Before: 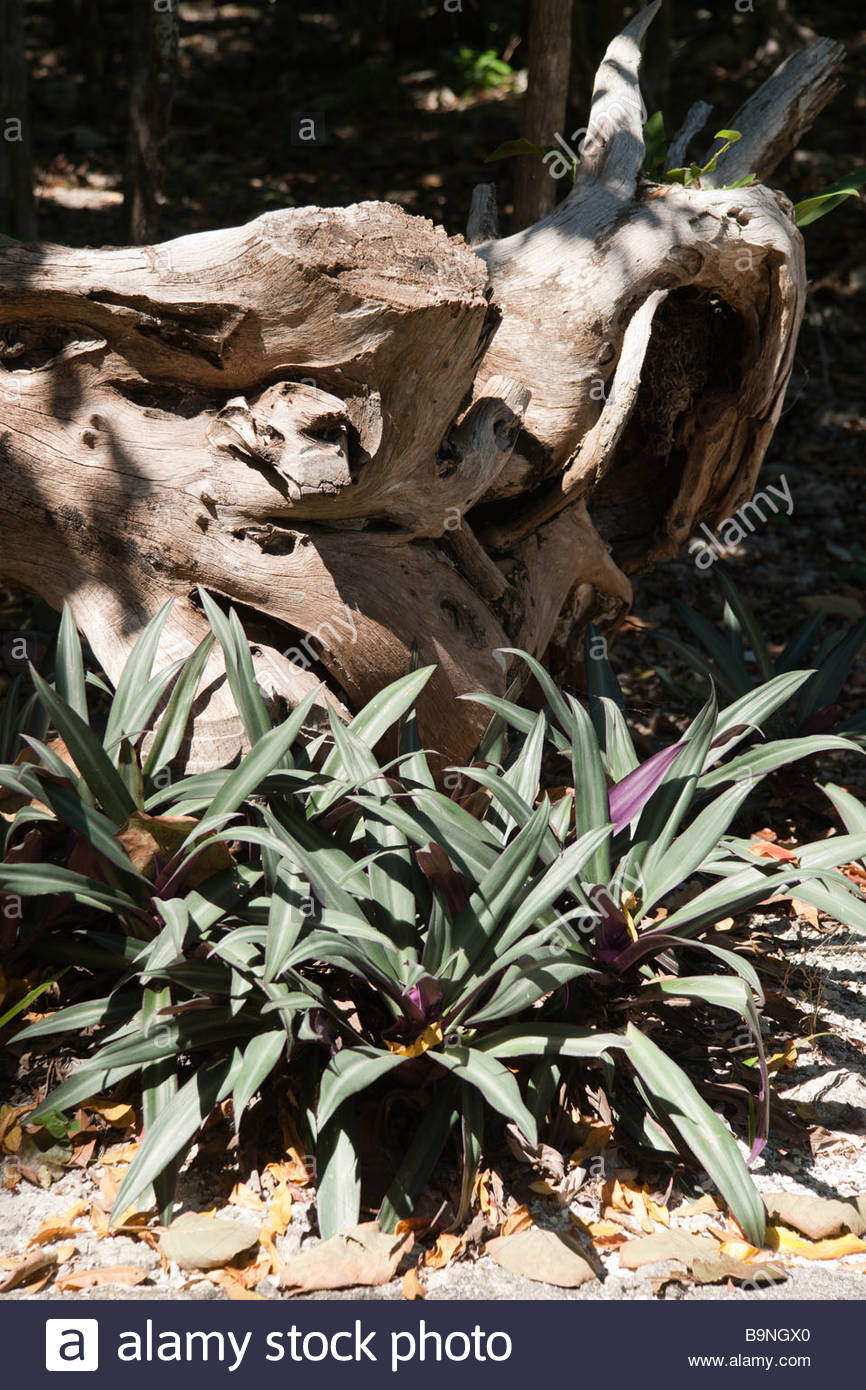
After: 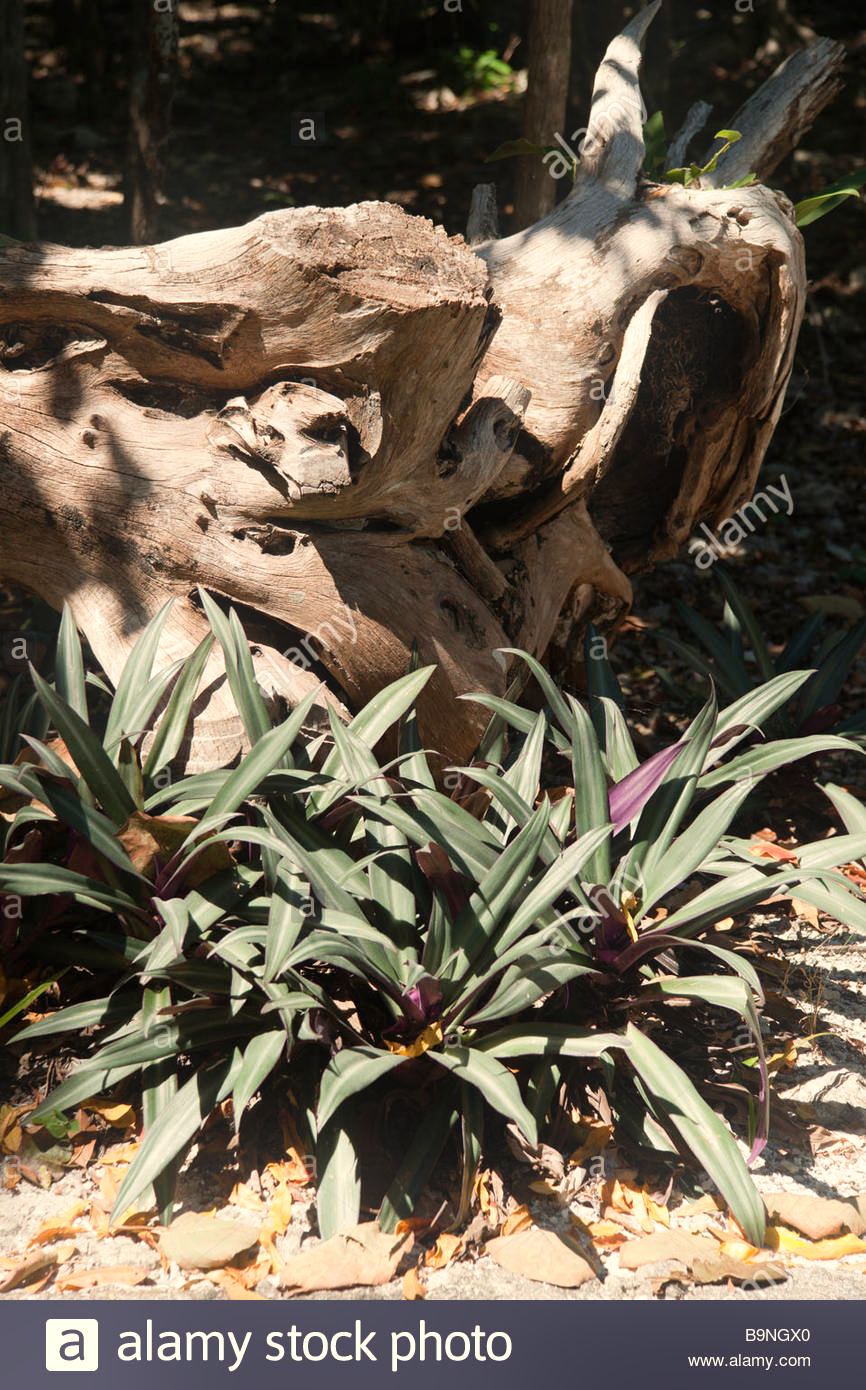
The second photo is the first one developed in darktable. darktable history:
white balance: red 1.045, blue 0.932
bloom: size 15%, threshold 97%, strength 7%
tone equalizer: on, module defaults
